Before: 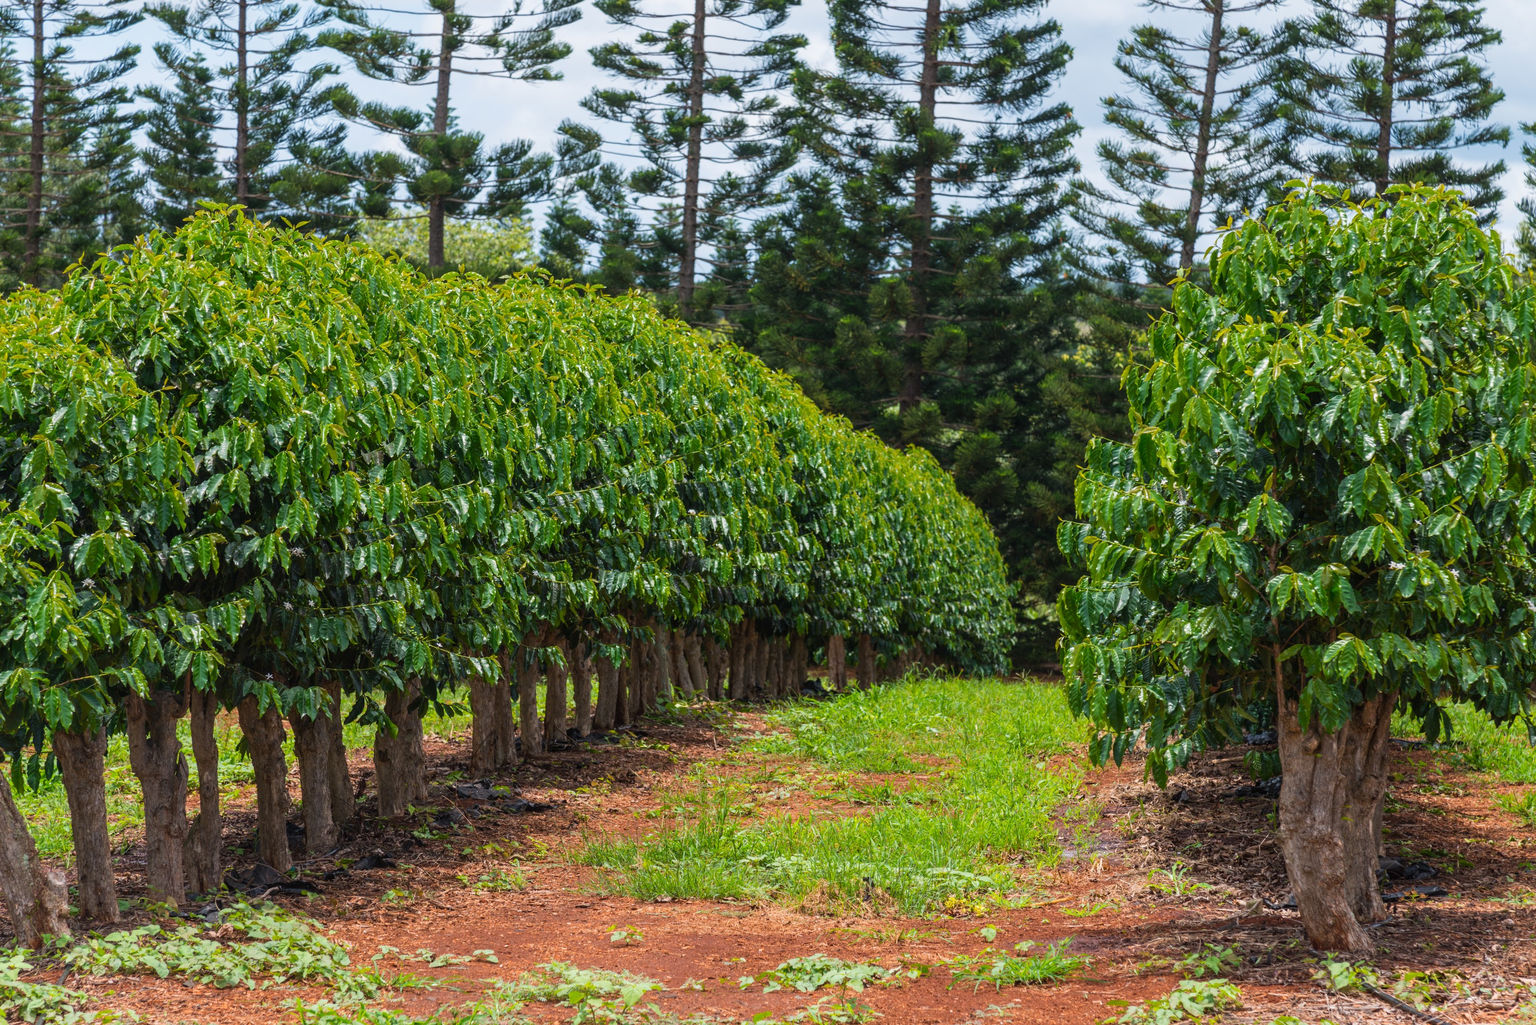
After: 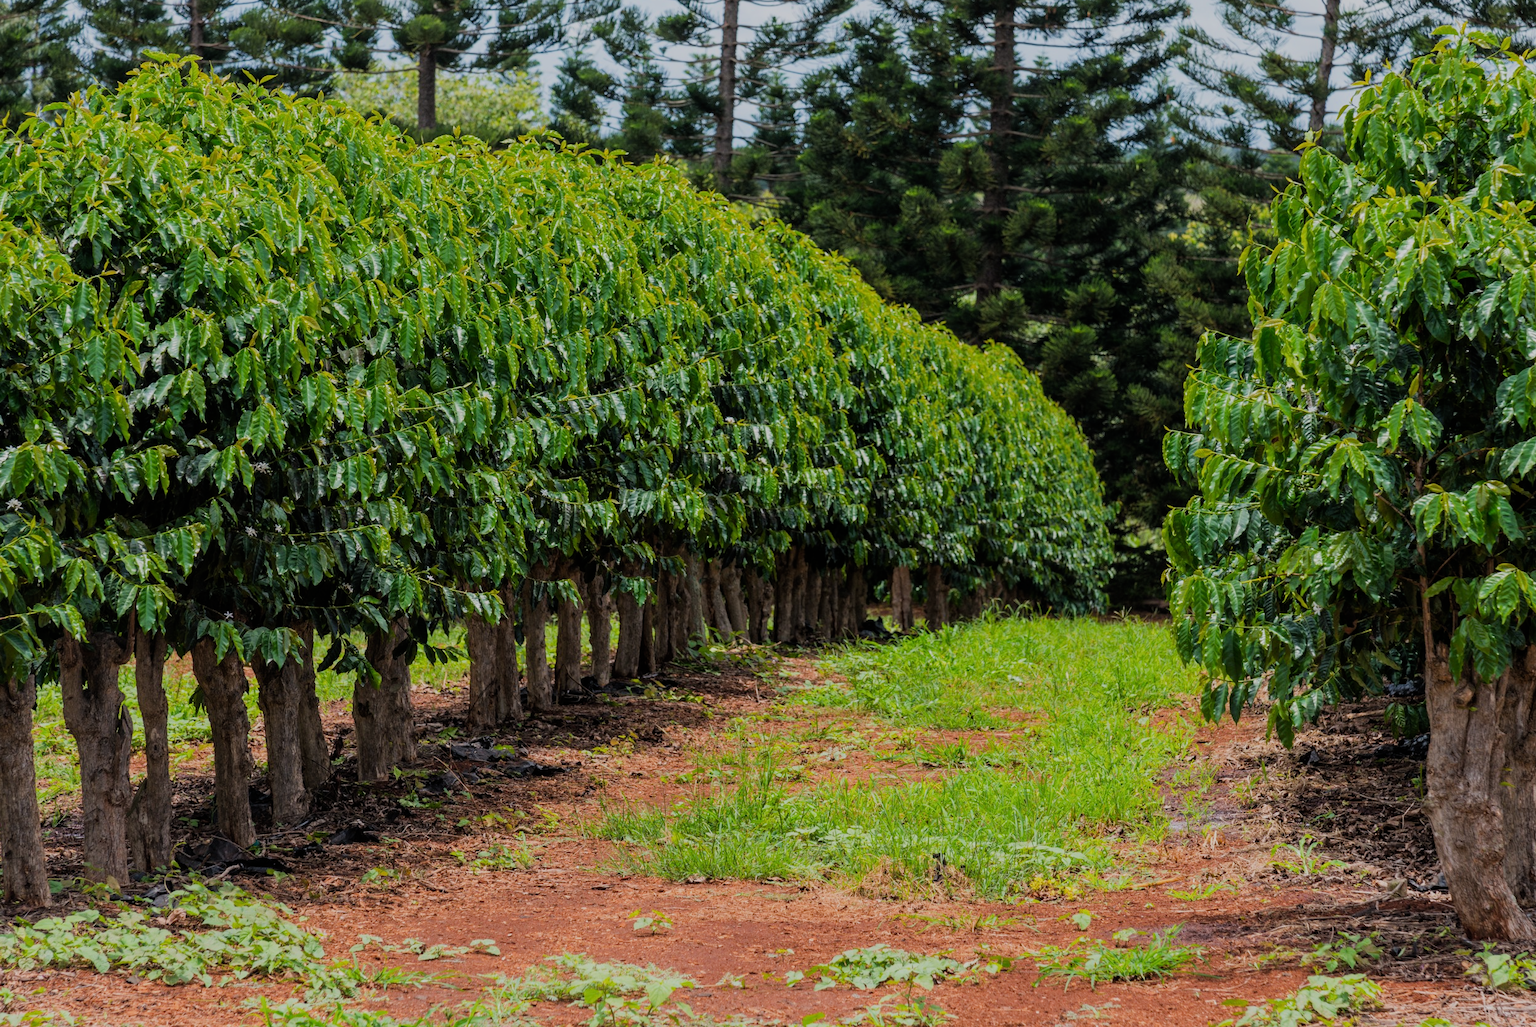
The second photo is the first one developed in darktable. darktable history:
crop and rotate: left 5.023%, top 15.421%, right 10.639%
filmic rgb: black relative exposure -7.22 EV, white relative exposure 5.34 EV, threshold 2.98 EV, hardness 3.02, enable highlight reconstruction true
